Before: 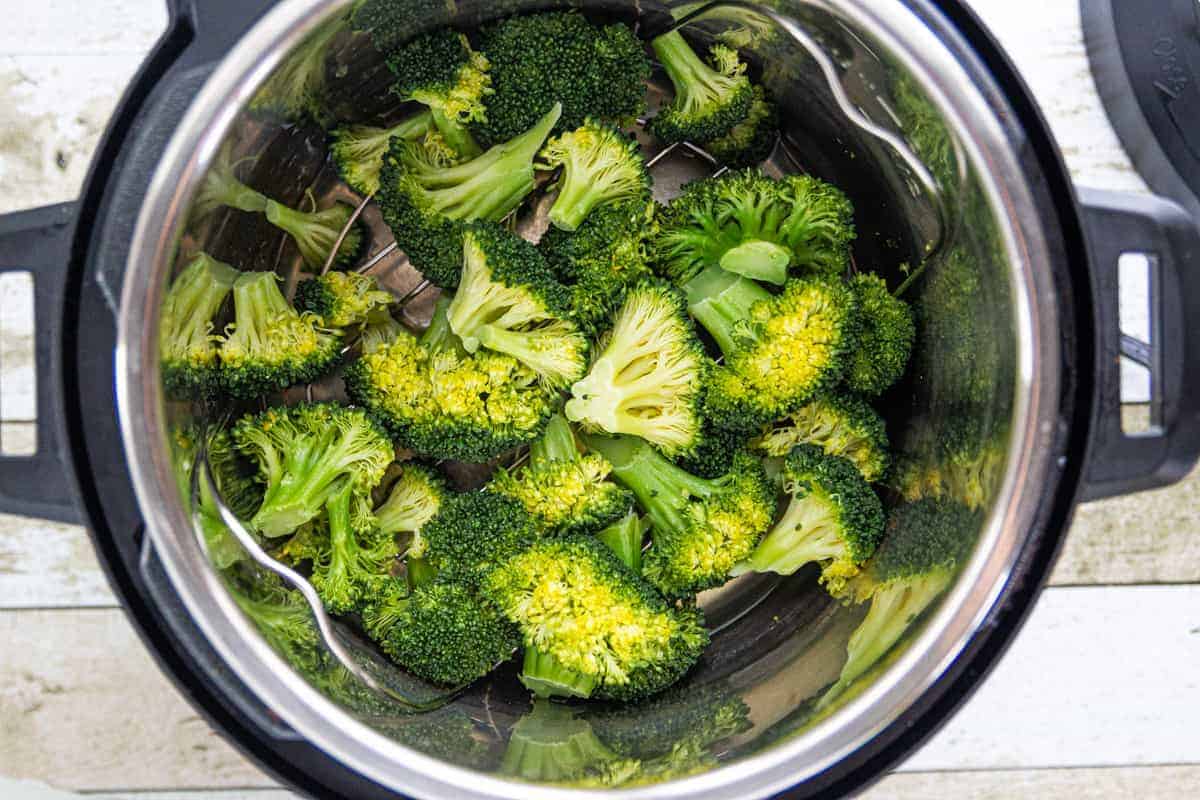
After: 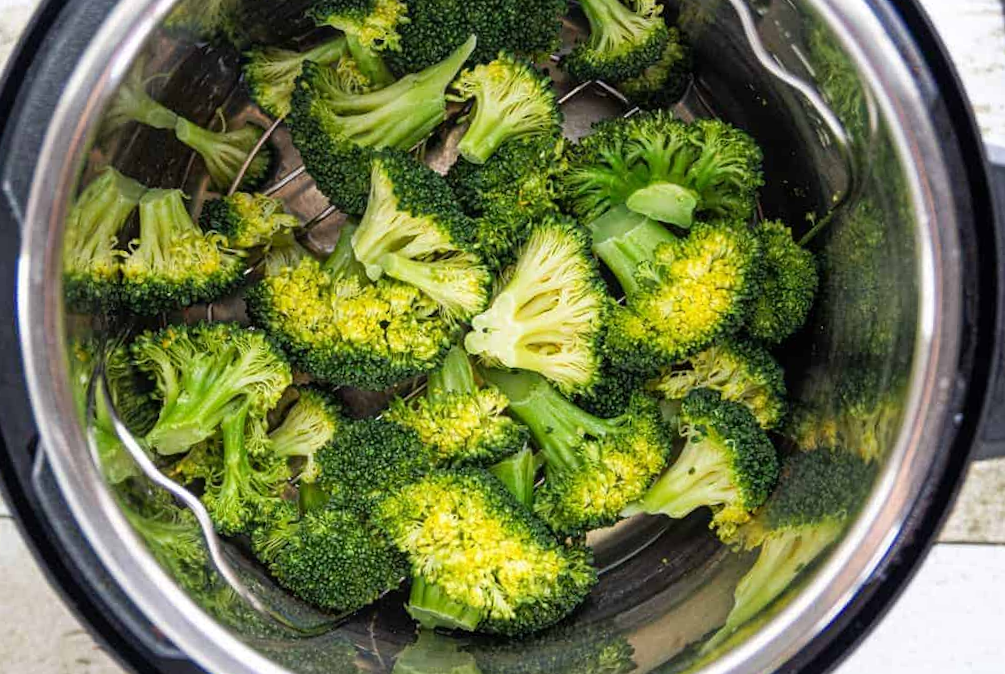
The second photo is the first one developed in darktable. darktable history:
crop and rotate: angle -2.86°, left 5.35%, top 5.188%, right 4.652%, bottom 4.264%
